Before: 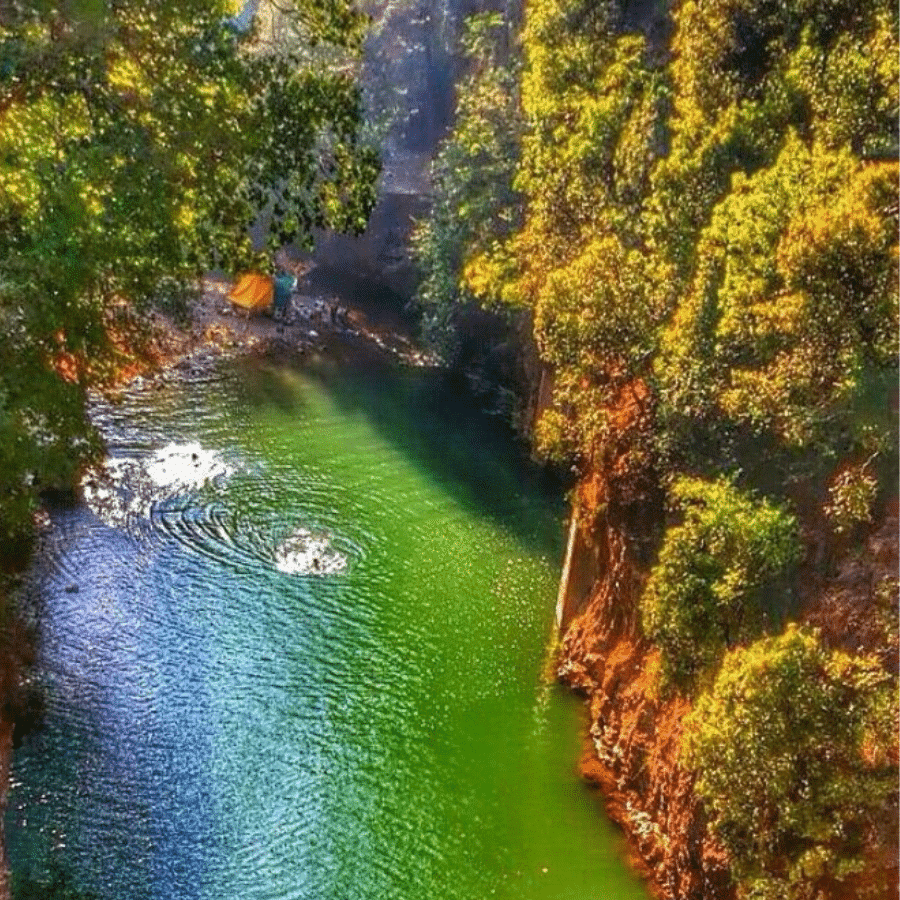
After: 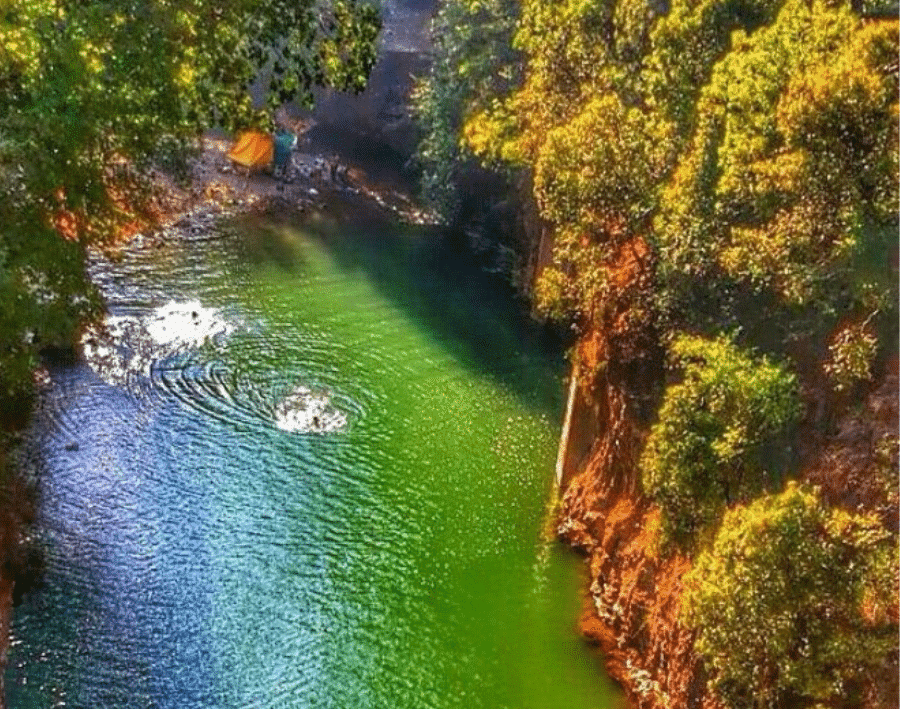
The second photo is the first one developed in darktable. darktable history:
crop and rotate: top 15.841%, bottom 5.337%
